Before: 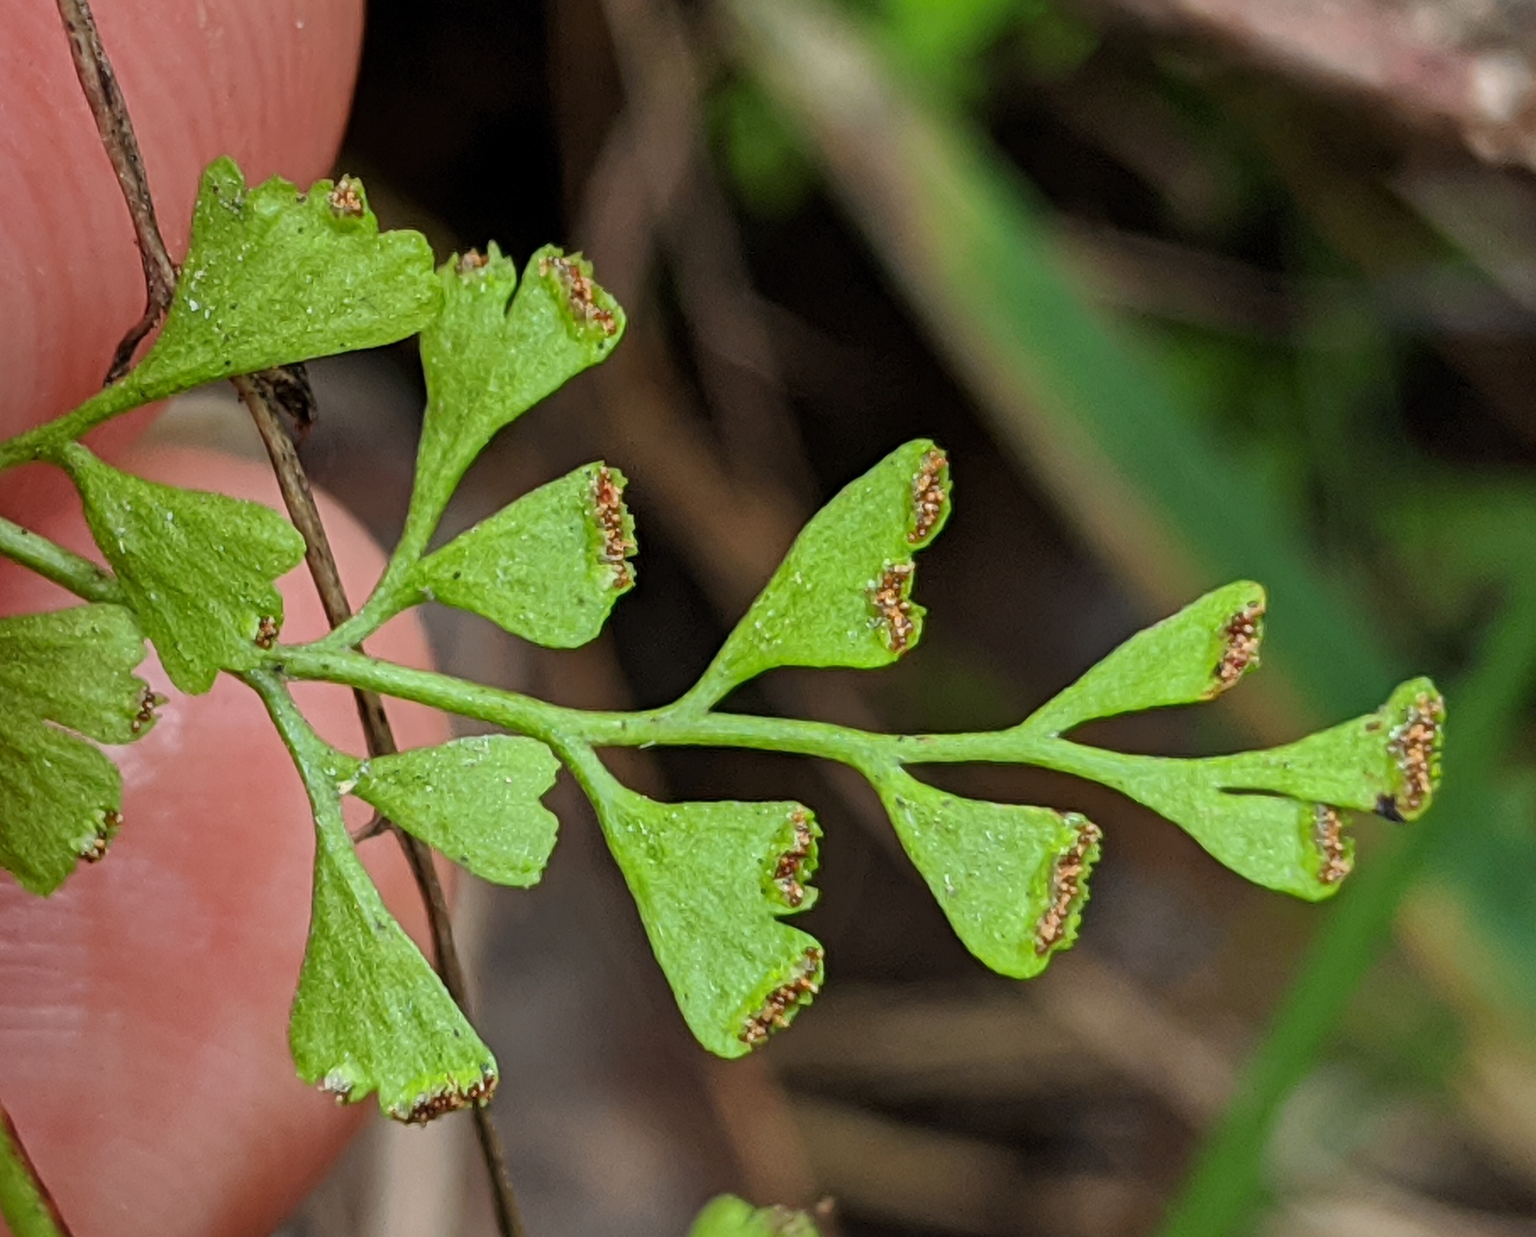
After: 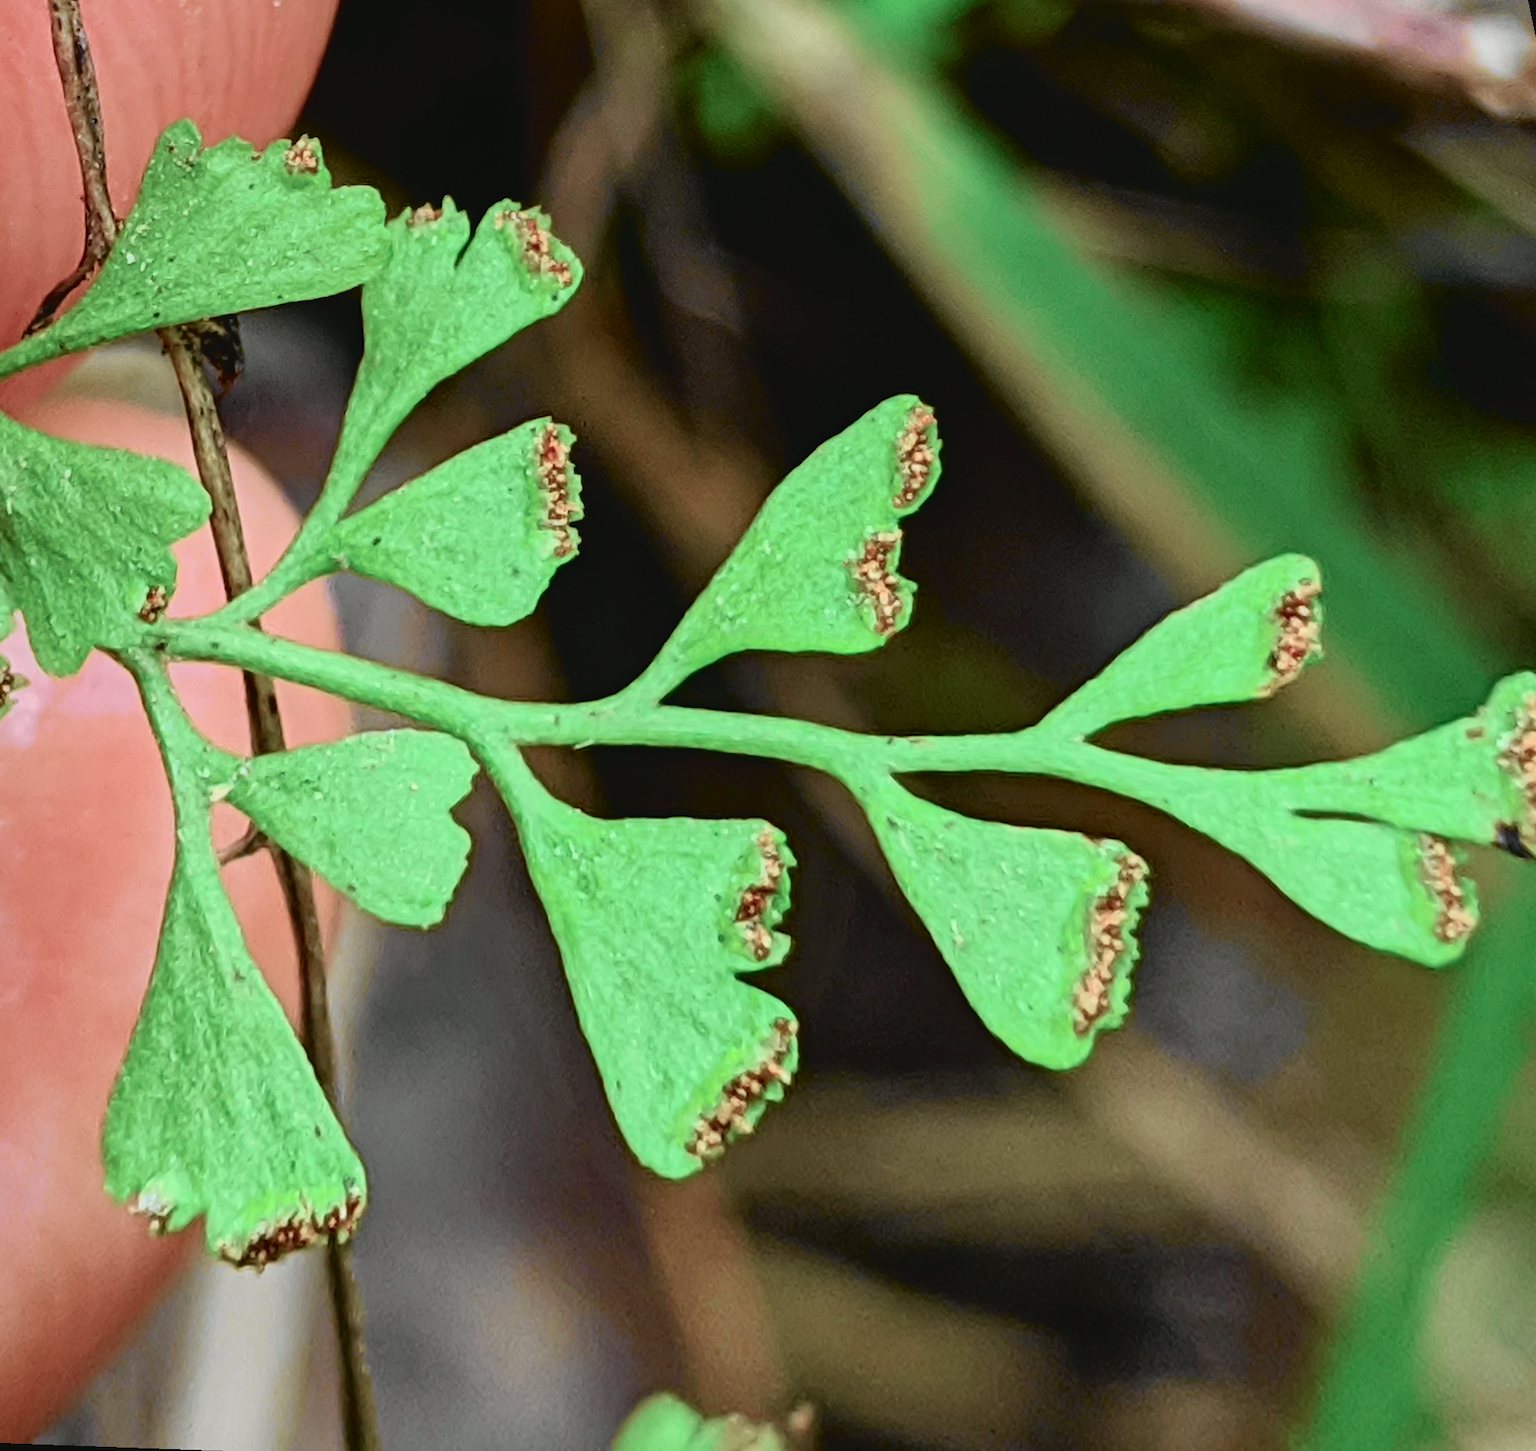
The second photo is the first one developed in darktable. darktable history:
white balance: red 0.925, blue 1.046
tone curve: curves: ch0 [(0, 0.039) (0.113, 0.081) (0.204, 0.204) (0.498, 0.608) (0.709, 0.819) (0.984, 0.961)]; ch1 [(0, 0) (0.172, 0.123) (0.317, 0.272) (0.414, 0.382) (0.476, 0.479) (0.505, 0.501) (0.528, 0.54) (0.618, 0.647) (0.709, 0.764) (1, 1)]; ch2 [(0, 0) (0.411, 0.424) (0.492, 0.502) (0.521, 0.513) (0.537, 0.57) (0.686, 0.638) (1, 1)], color space Lab, independent channels, preserve colors none
rotate and perspective: rotation 0.72°, lens shift (vertical) -0.352, lens shift (horizontal) -0.051, crop left 0.152, crop right 0.859, crop top 0.019, crop bottom 0.964
